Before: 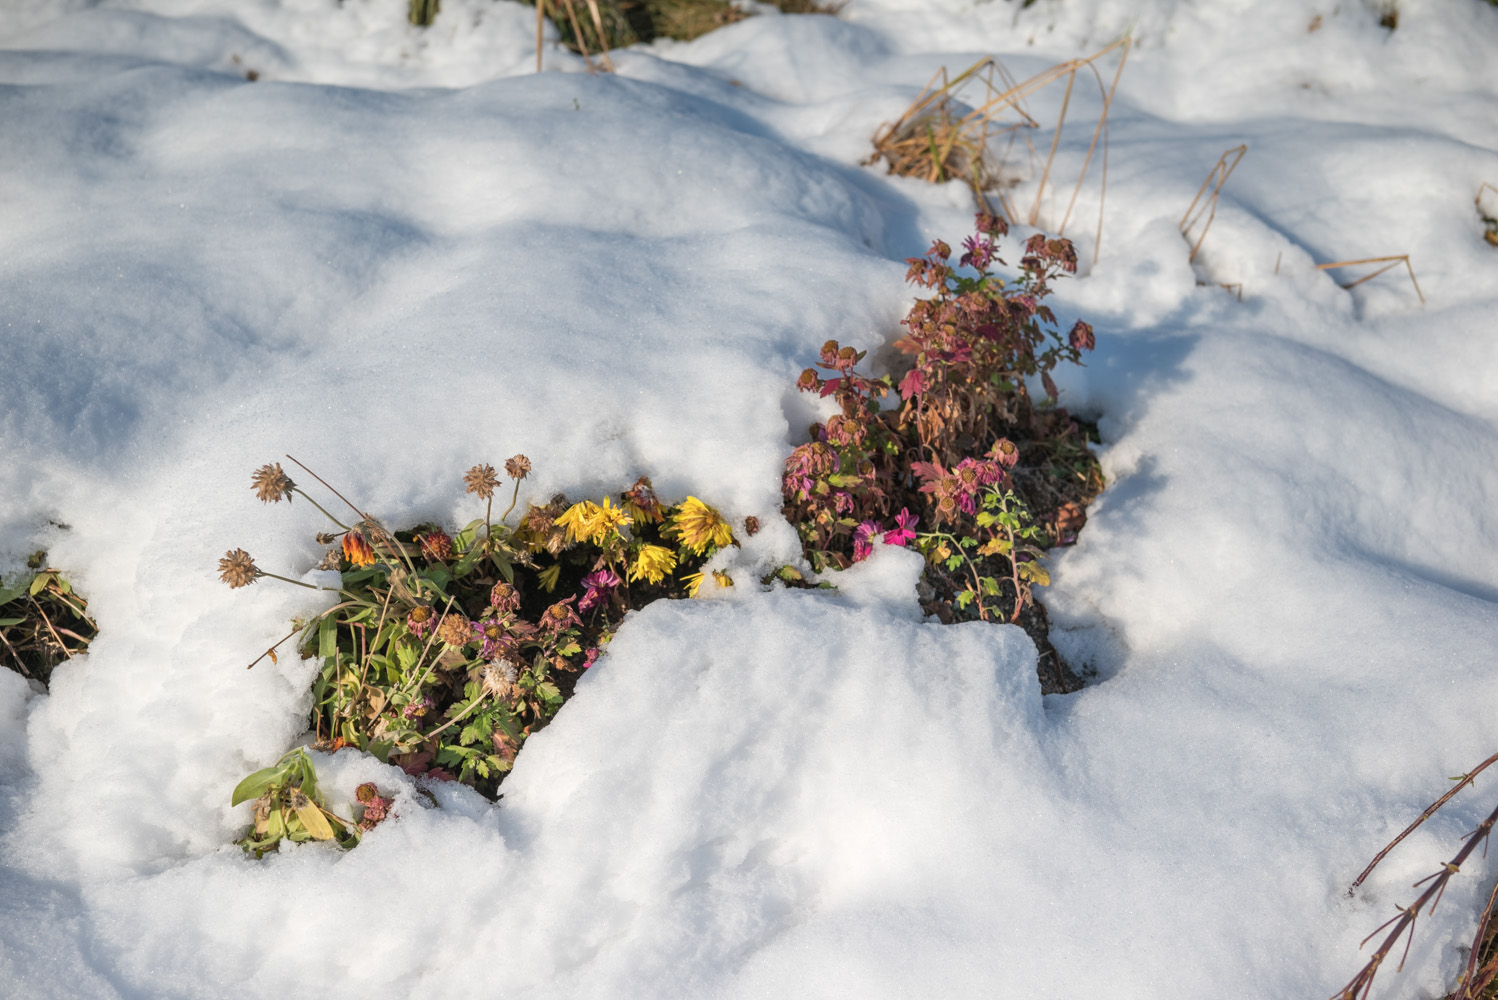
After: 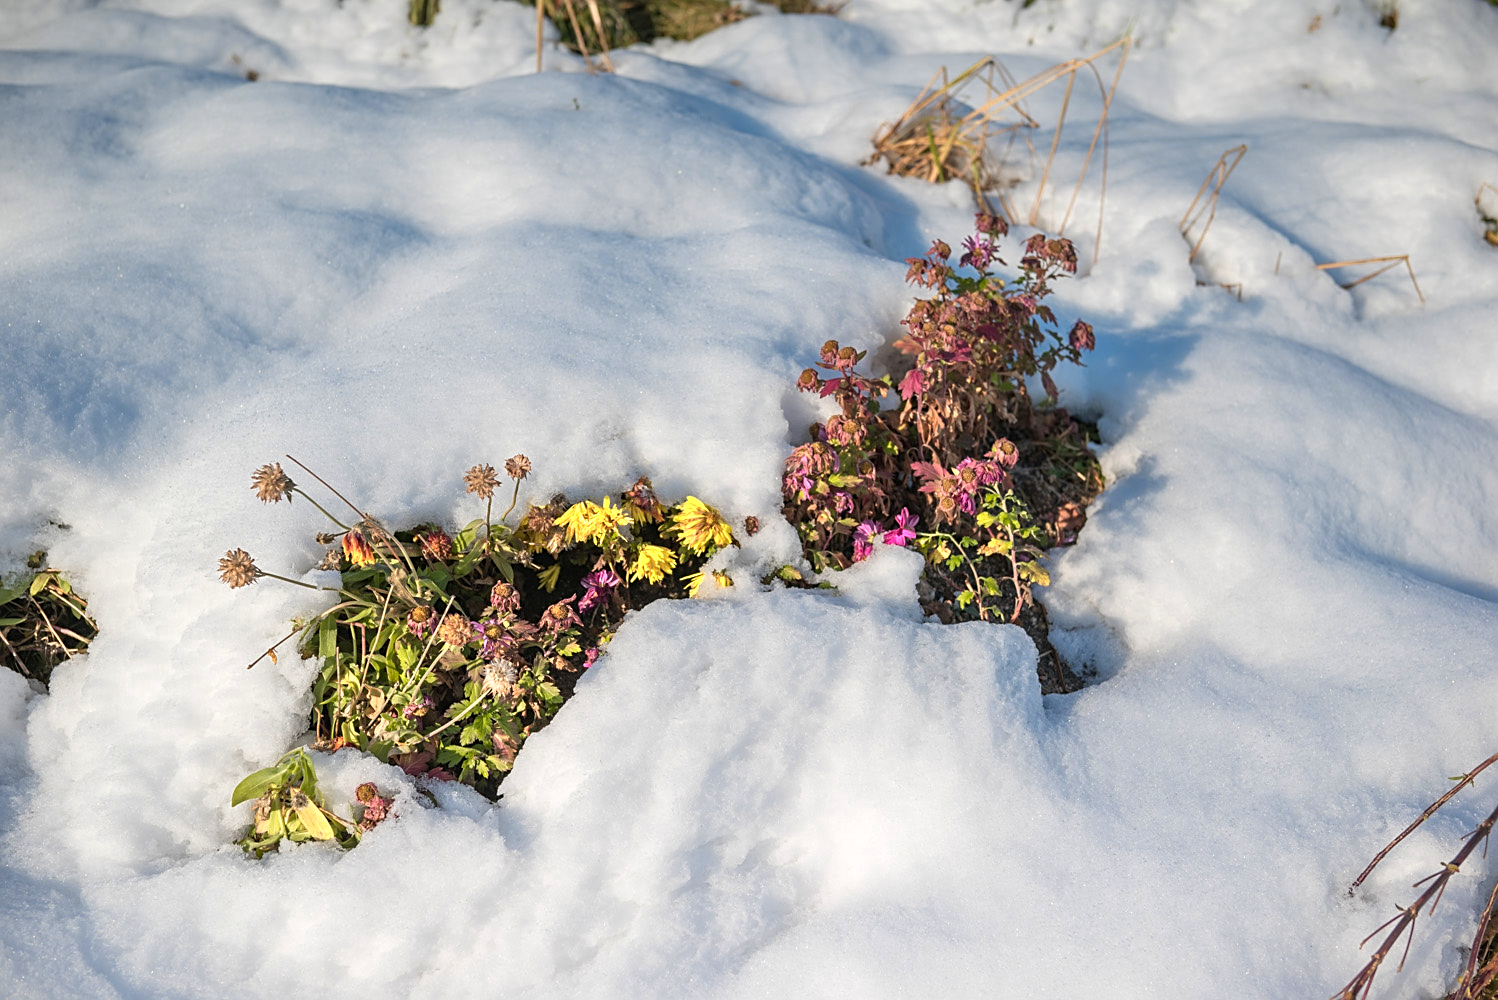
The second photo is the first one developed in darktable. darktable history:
sharpen: on, module defaults
color zones: curves: ch0 [(0.099, 0.624) (0.257, 0.596) (0.384, 0.376) (0.529, 0.492) (0.697, 0.564) (0.768, 0.532) (0.908, 0.644)]; ch1 [(0.112, 0.564) (0.254, 0.612) (0.432, 0.676) (0.592, 0.456) (0.743, 0.684) (0.888, 0.536)]; ch2 [(0.25, 0.5) (0.469, 0.36) (0.75, 0.5)]
